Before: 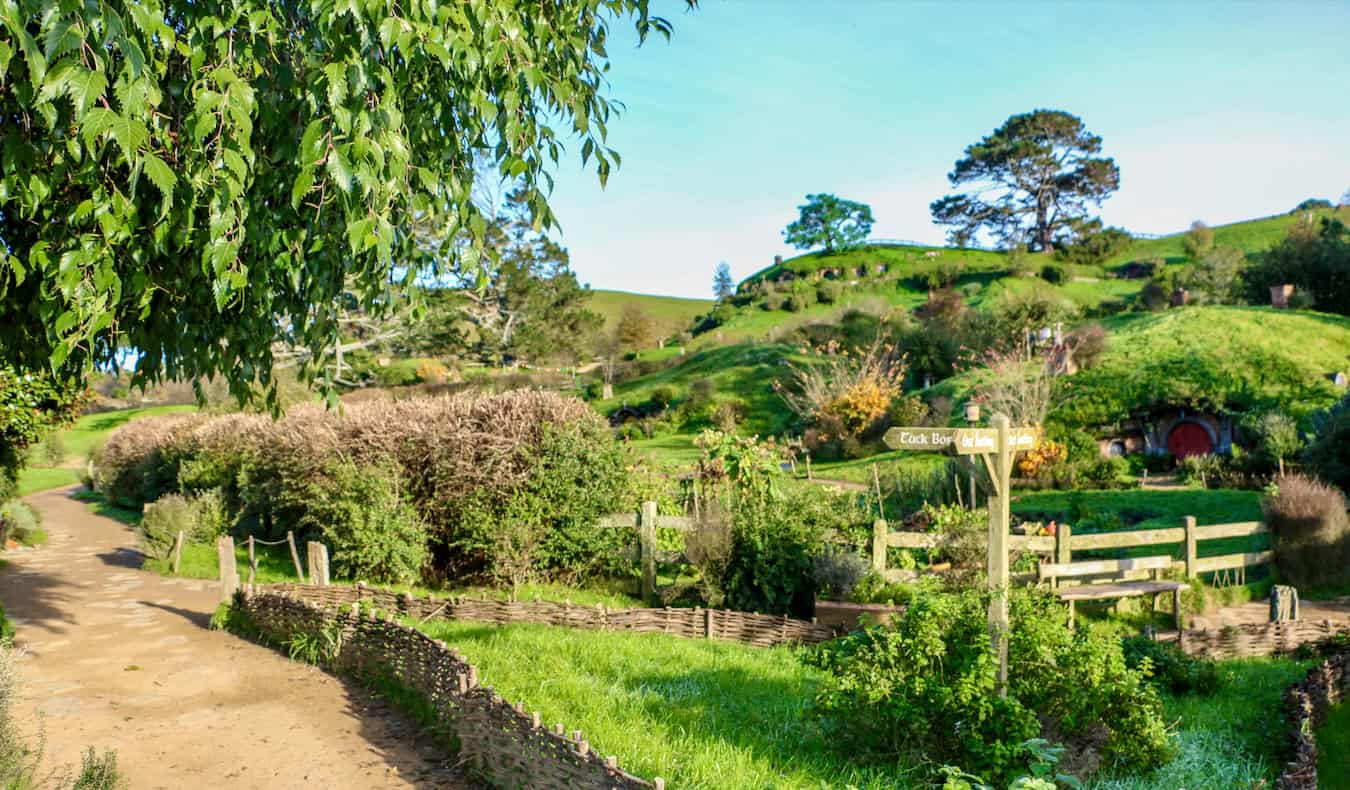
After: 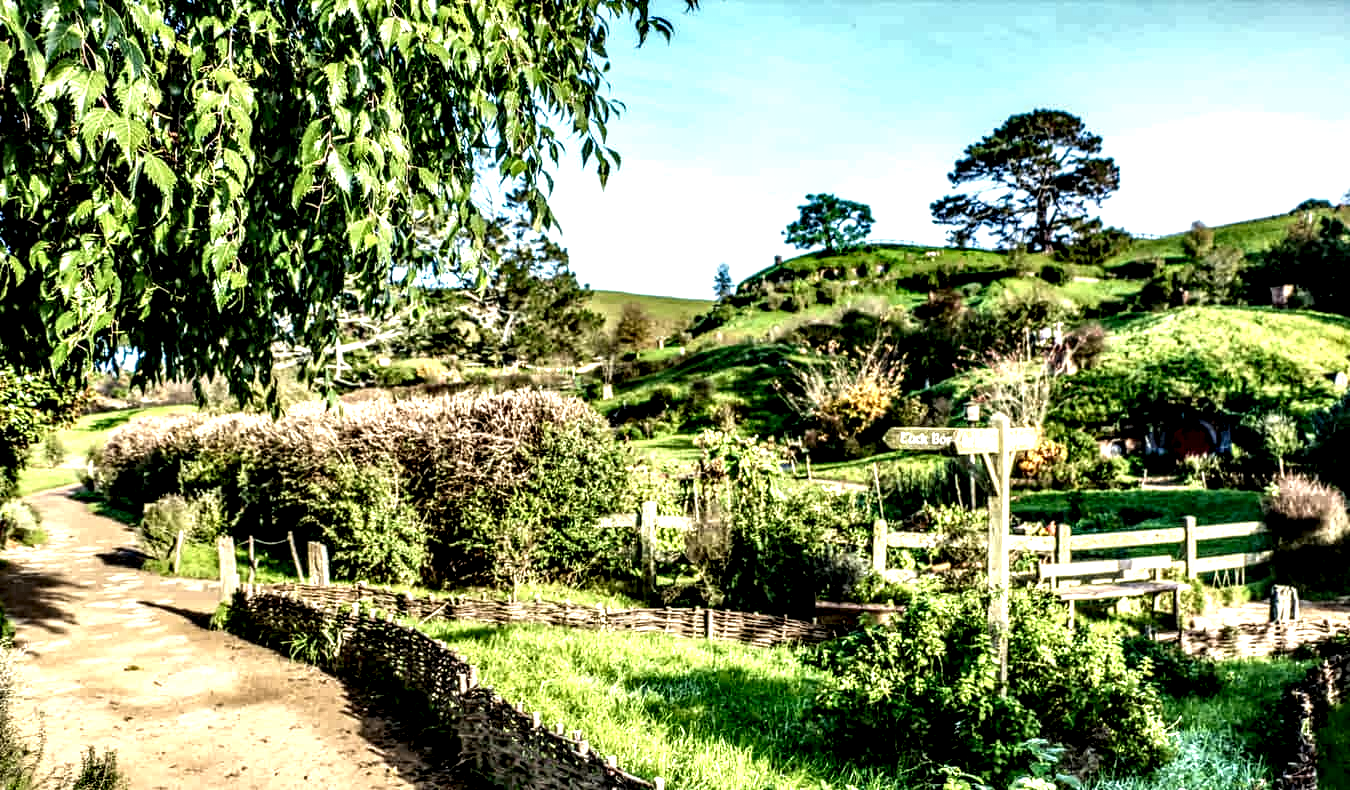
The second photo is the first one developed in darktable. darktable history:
local contrast: highlights 108%, shadows 42%, detail 295%
